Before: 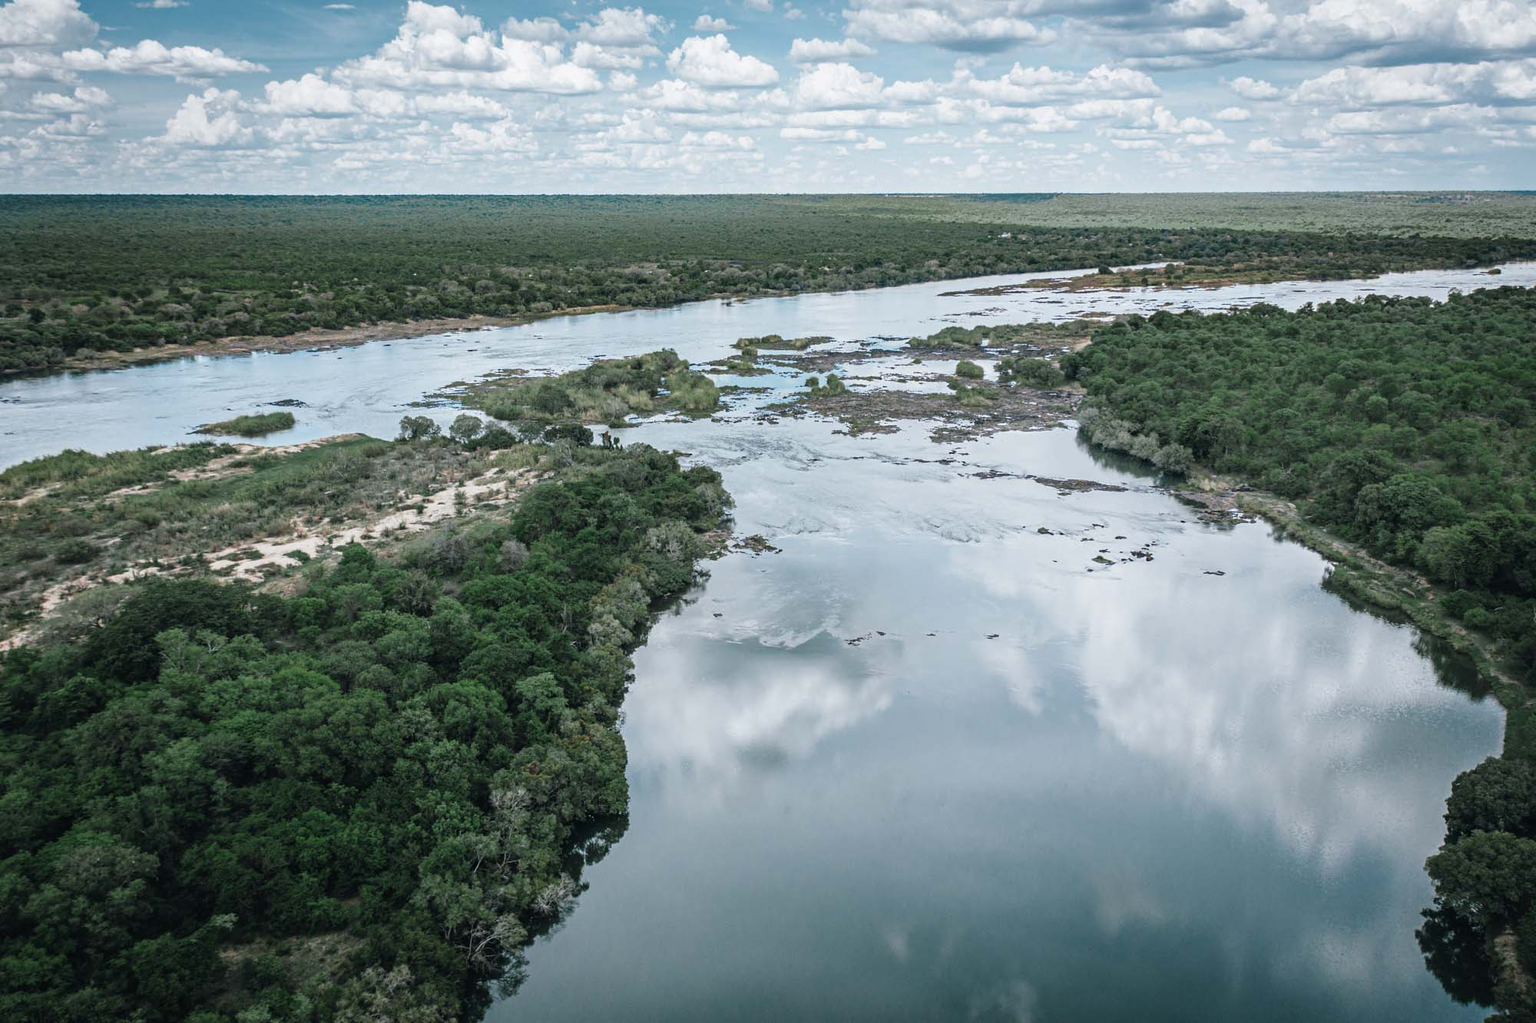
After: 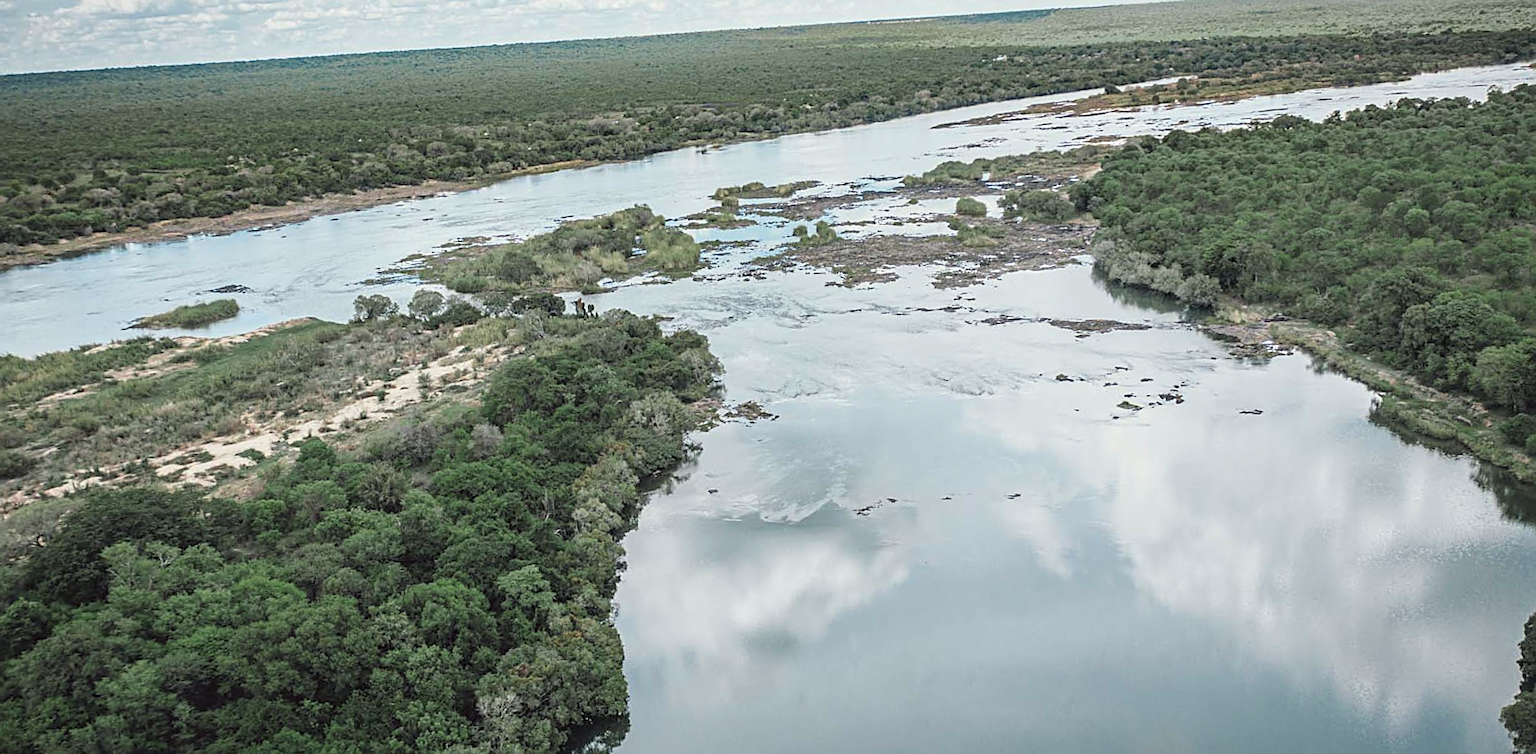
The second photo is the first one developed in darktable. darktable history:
crop and rotate: left 2.991%, top 13.302%, right 1.981%, bottom 12.636%
sharpen: on, module defaults
white balance: emerald 1
rotate and perspective: rotation -3.52°, crop left 0.036, crop right 0.964, crop top 0.081, crop bottom 0.919
color correction: highlights a* -0.95, highlights b* 4.5, shadows a* 3.55
contrast brightness saturation: brightness 0.13
